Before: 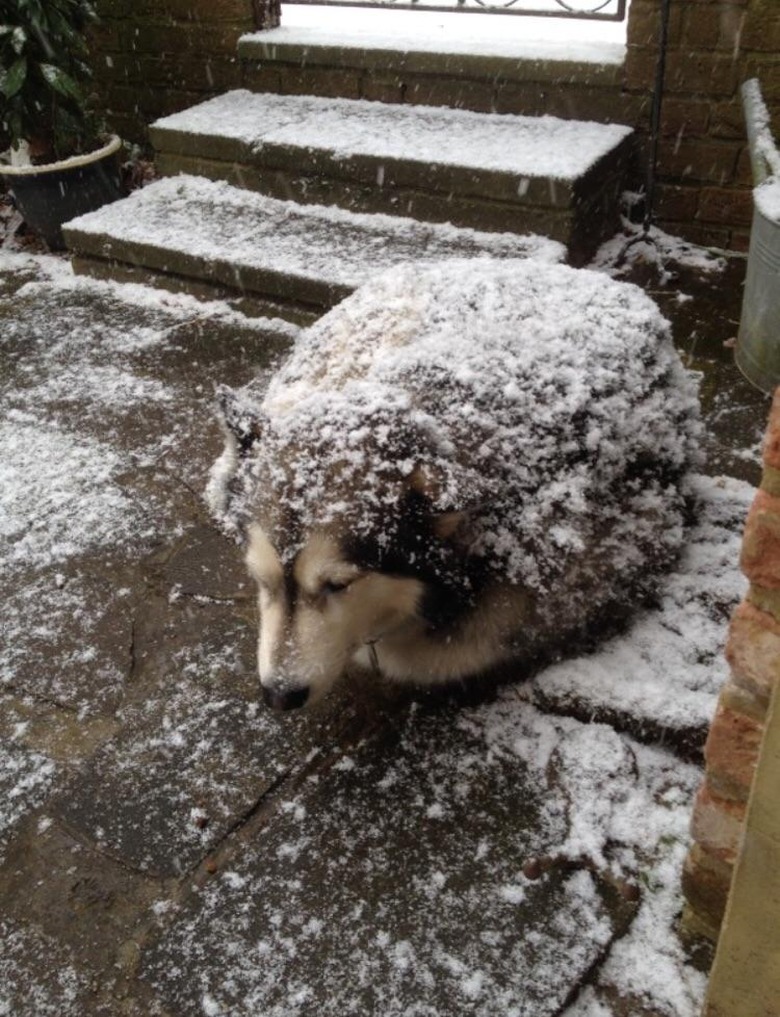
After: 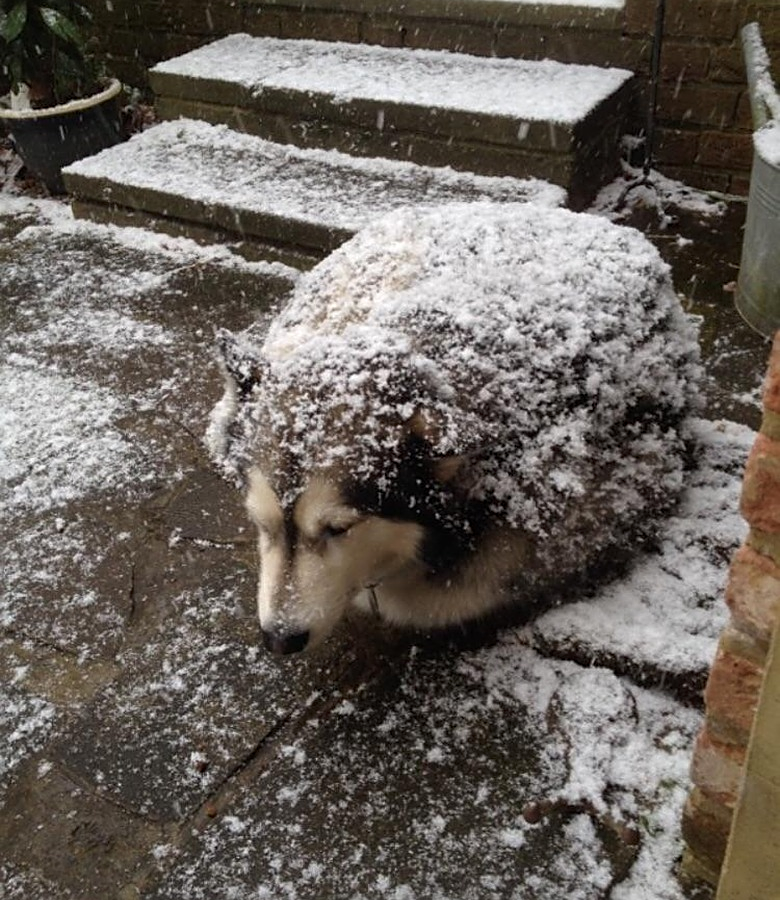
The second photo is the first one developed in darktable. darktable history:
crop and rotate: top 5.591%, bottom 5.852%
sharpen: on, module defaults
